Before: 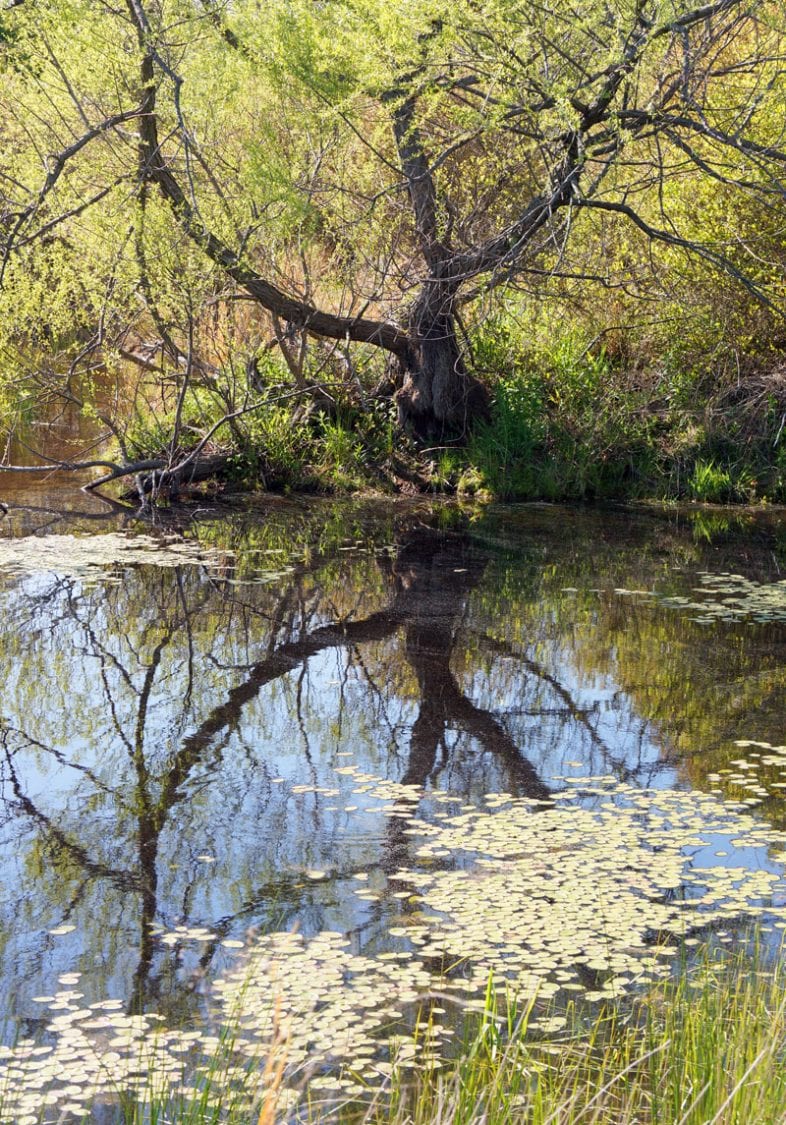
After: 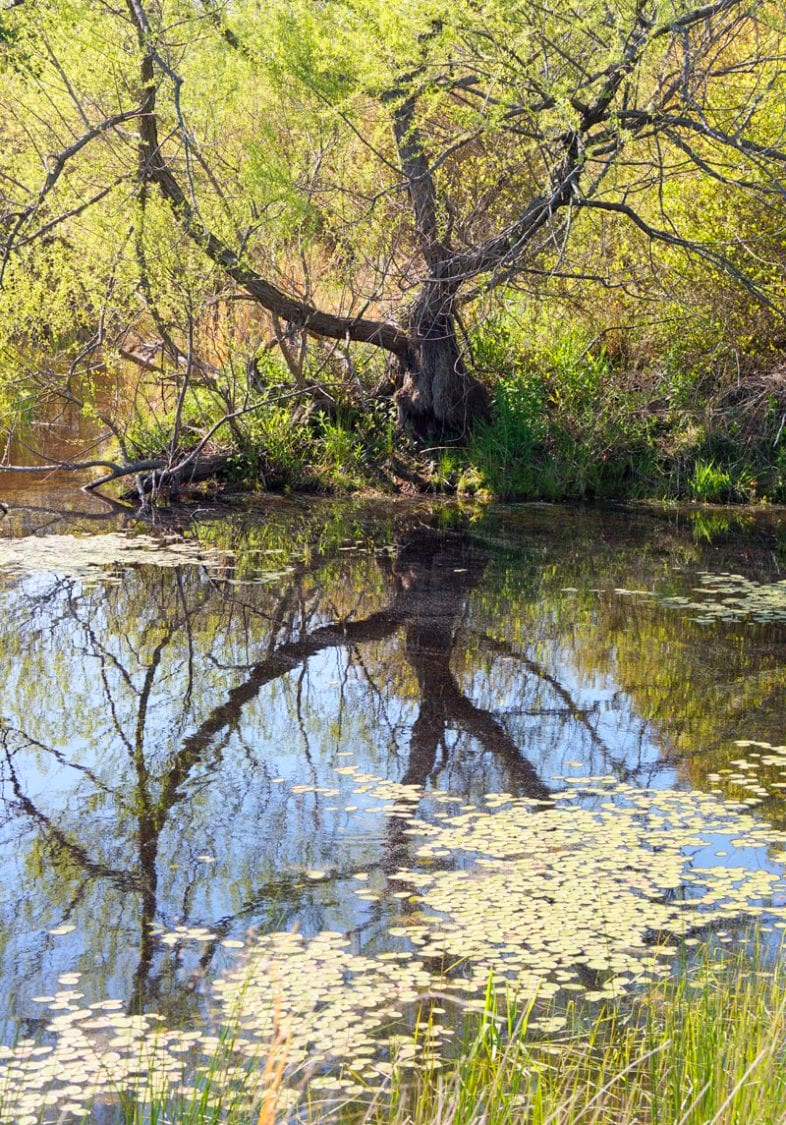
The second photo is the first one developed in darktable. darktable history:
contrast brightness saturation: contrast 0.072, brightness 0.071, saturation 0.176
